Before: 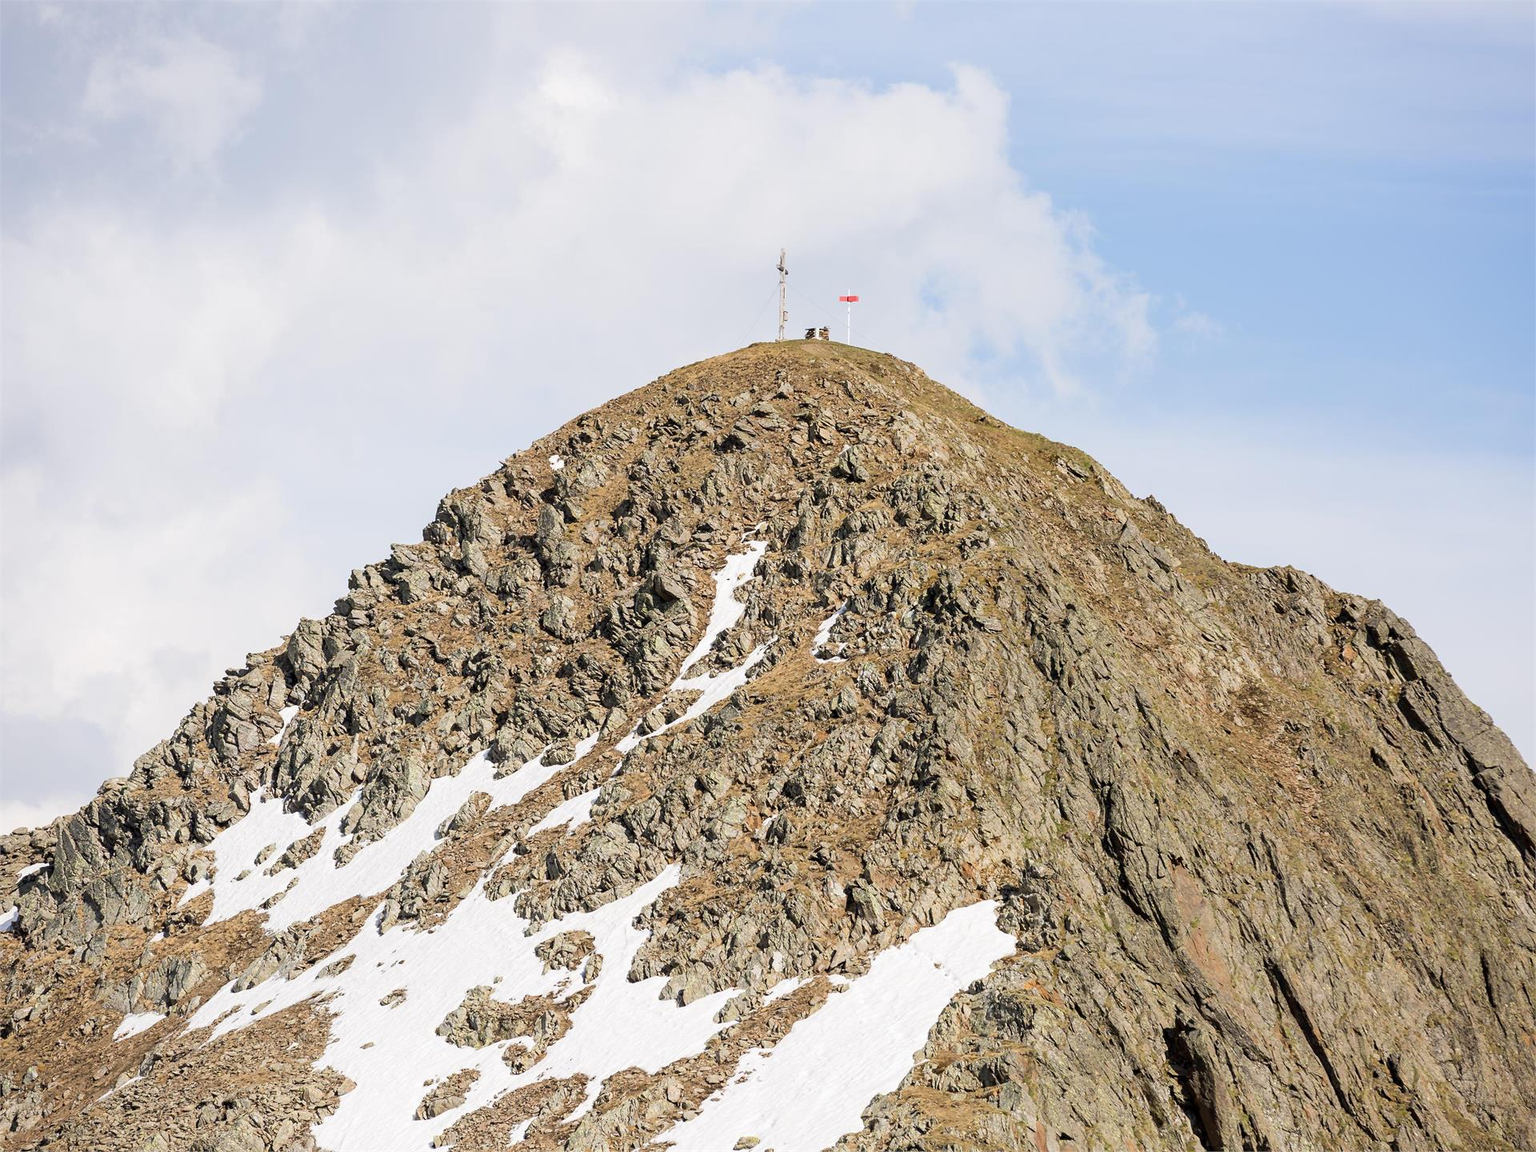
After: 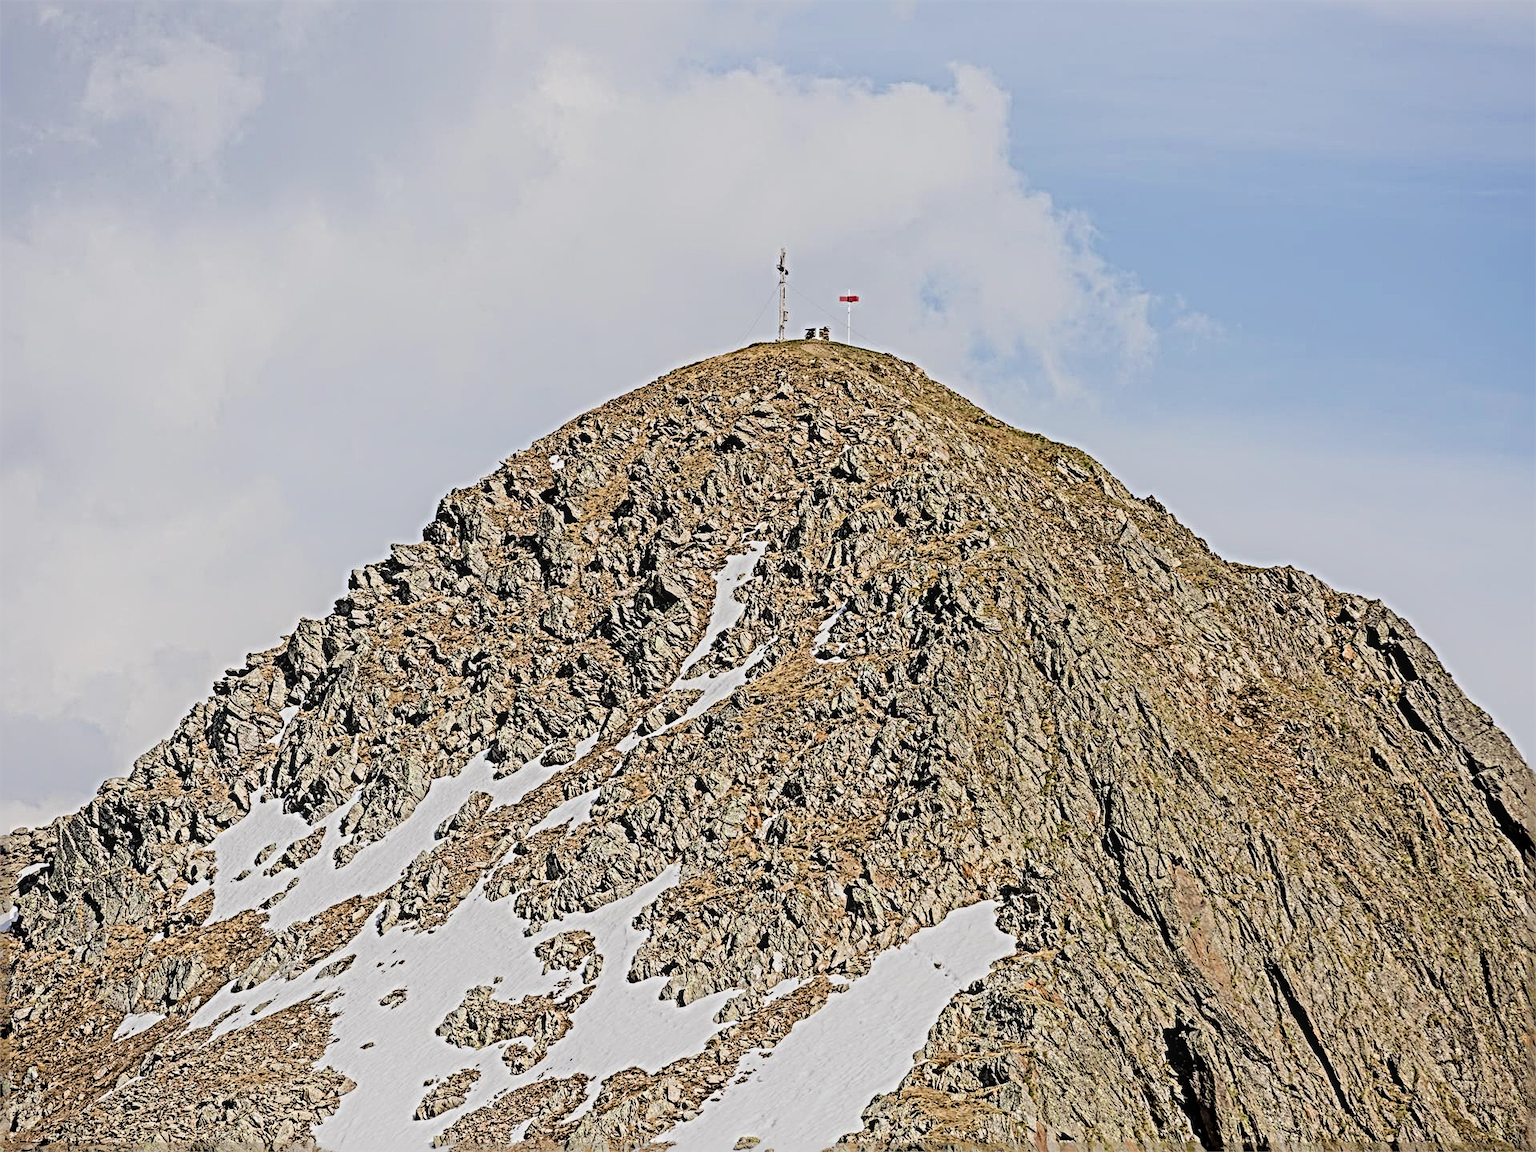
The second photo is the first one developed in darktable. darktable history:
sharpen: radius 6.25, amount 1.79, threshold 0.247
local contrast: on, module defaults
filmic rgb: black relative exposure -7.65 EV, white relative exposure 4.56 EV, hardness 3.61, color science v6 (2022)
